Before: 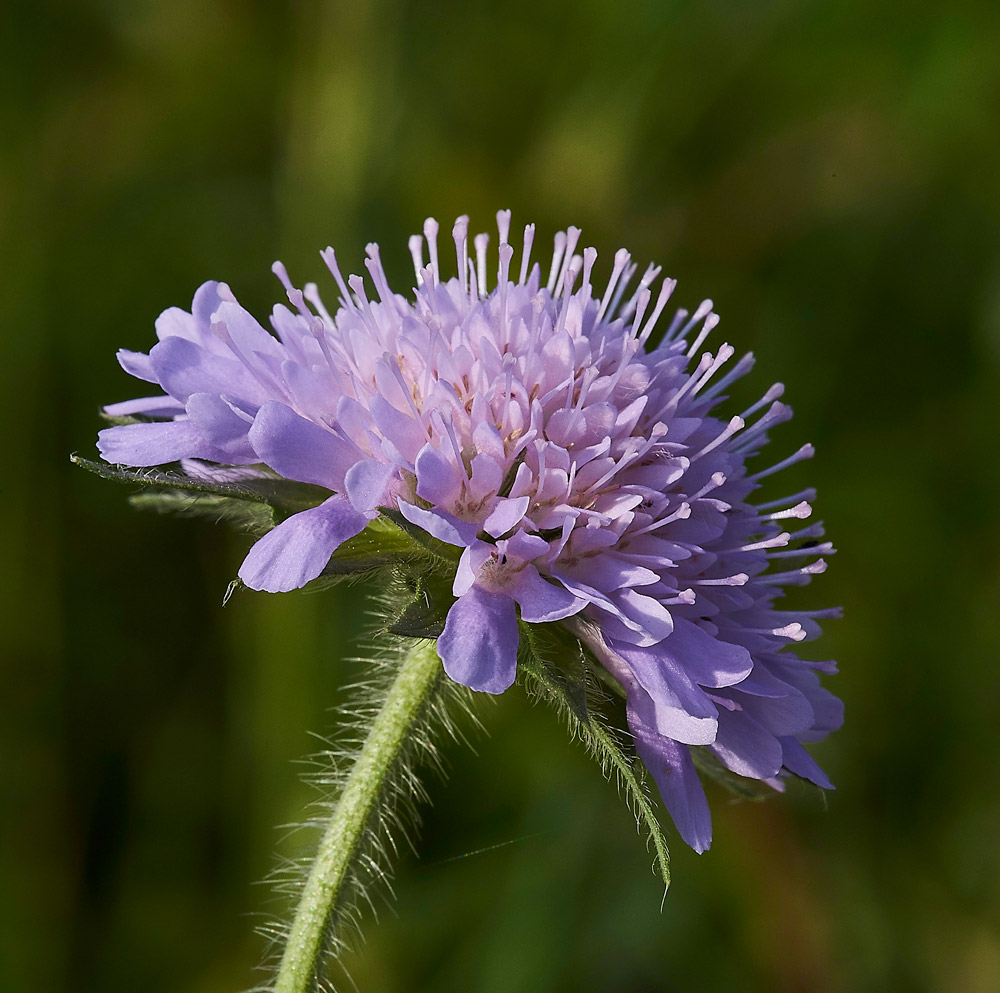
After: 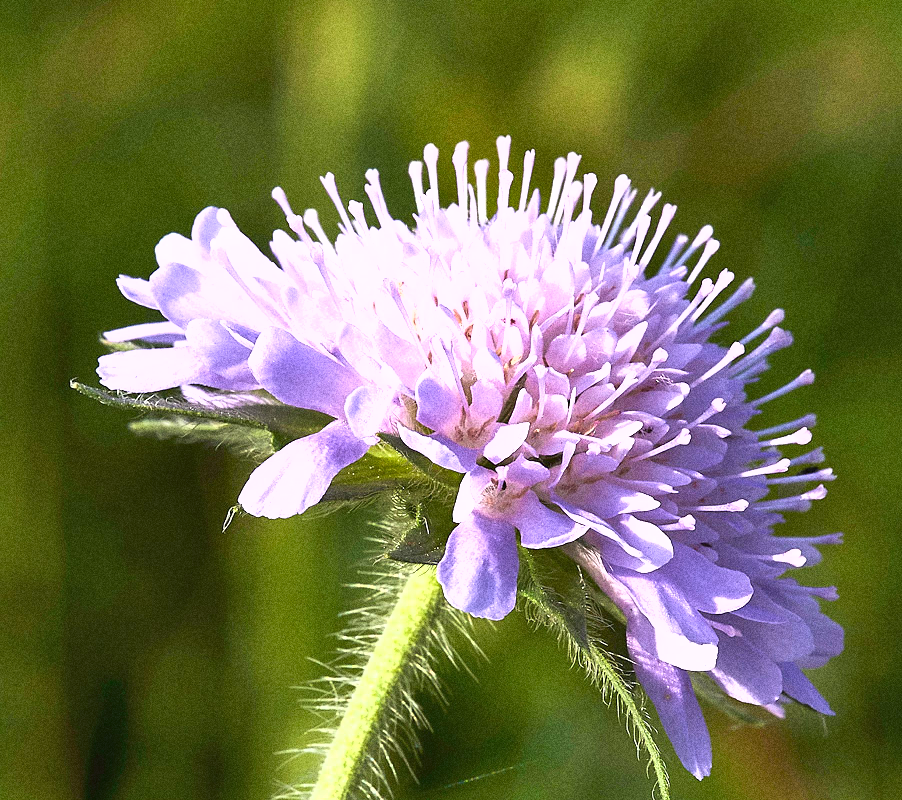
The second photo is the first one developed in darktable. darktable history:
grain: coarseness 0.09 ISO, strength 40%
crop: top 7.49%, right 9.717%, bottom 11.943%
shadows and highlights: low approximation 0.01, soften with gaussian
exposure: black level correction 0, exposure 1.45 EV, compensate exposure bias true, compensate highlight preservation false
